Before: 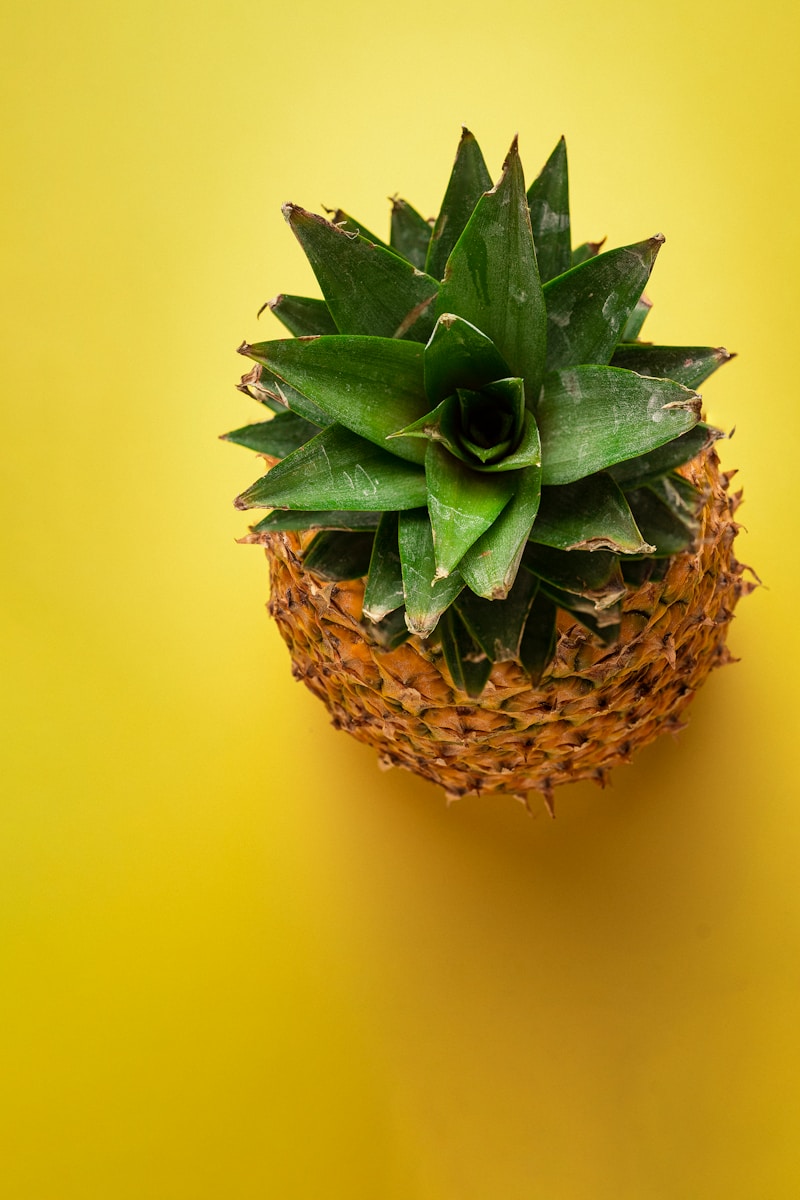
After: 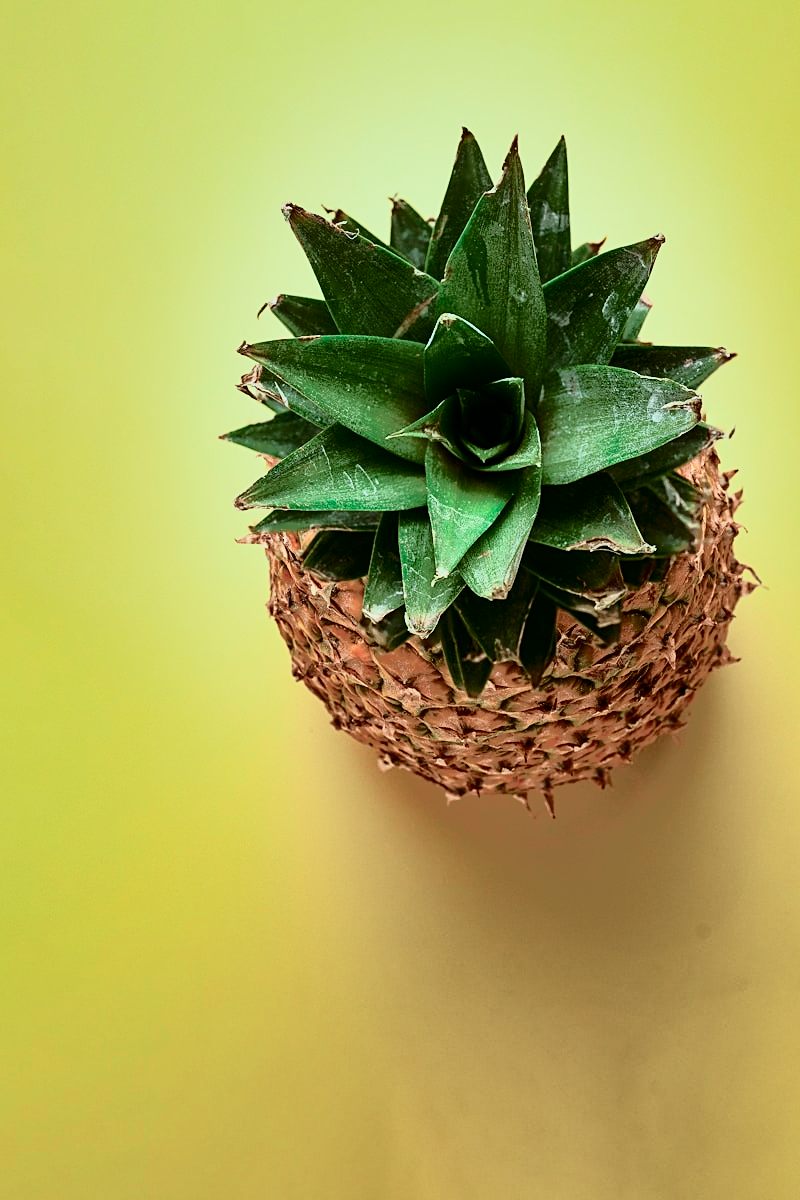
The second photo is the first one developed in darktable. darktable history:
tone curve: curves: ch0 [(0, 0) (0.081, 0.033) (0.192, 0.124) (0.283, 0.238) (0.407, 0.476) (0.495, 0.521) (0.661, 0.756) (0.788, 0.87) (1, 0.951)]; ch1 [(0, 0) (0.161, 0.092) (0.35, 0.33) (0.392, 0.392) (0.427, 0.426) (0.479, 0.472) (0.505, 0.497) (0.521, 0.524) (0.567, 0.56) (0.583, 0.592) (0.625, 0.627) (0.678, 0.733) (1, 1)]; ch2 [(0, 0) (0.346, 0.362) (0.404, 0.427) (0.502, 0.499) (0.531, 0.523) (0.544, 0.561) (0.58, 0.59) (0.629, 0.642) (0.717, 0.678) (1, 1)], color space Lab, independent channels, preserve colors none
sharpen: on, module defaults
shadows and highlights: low approximation 0.01, soften with gaussian
contrast brightness saturation: contrast 0.079, saturation 0.024
color correction: highlights a* -10.53, highlights b* -19.63
